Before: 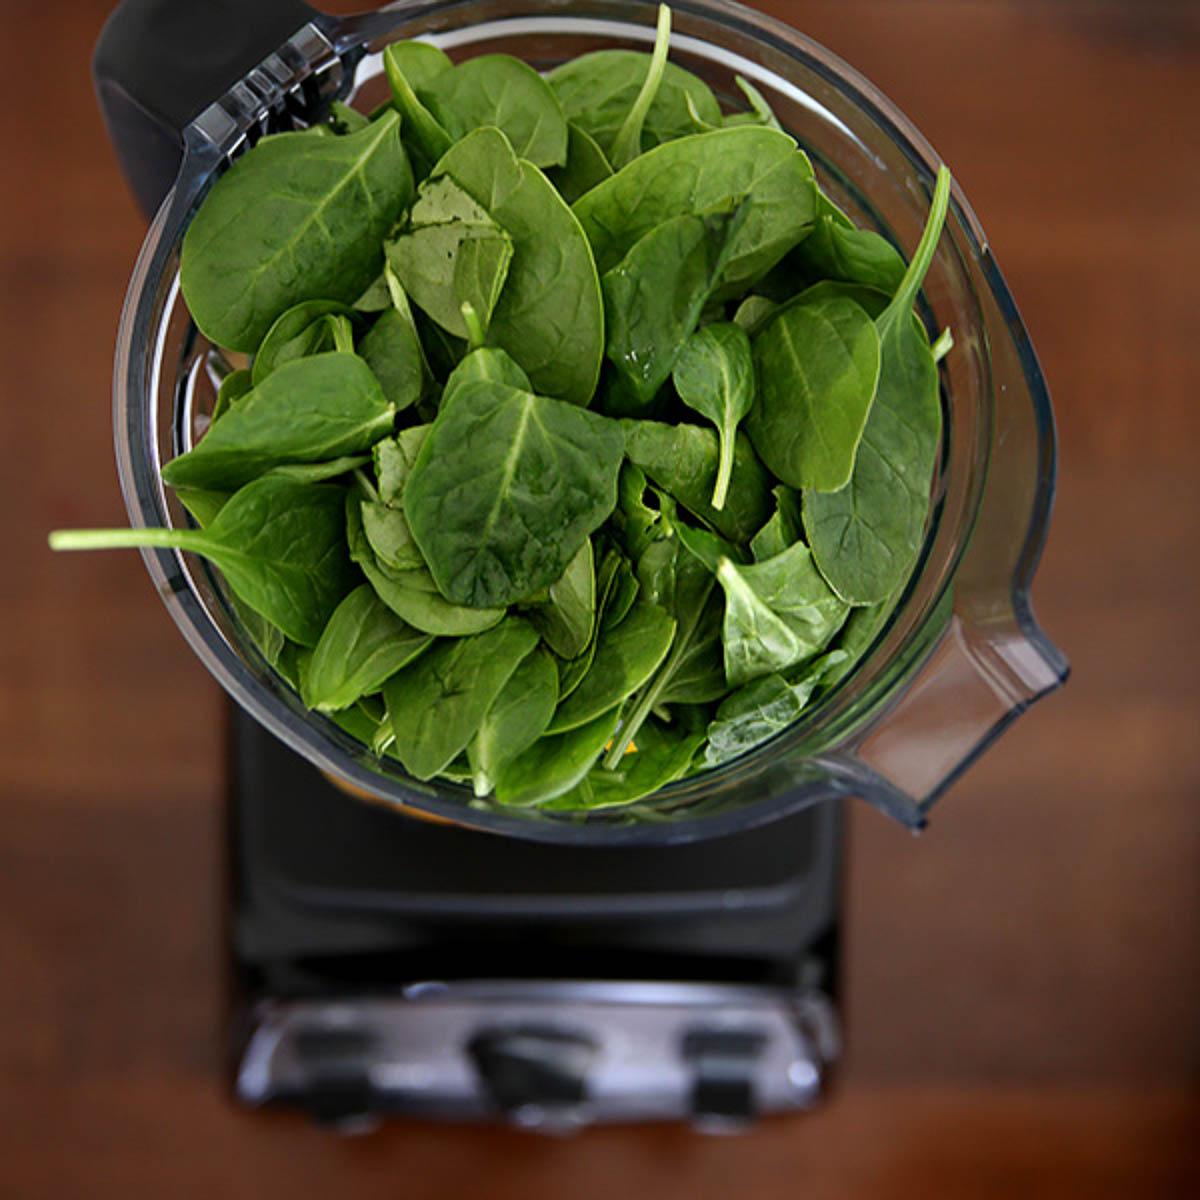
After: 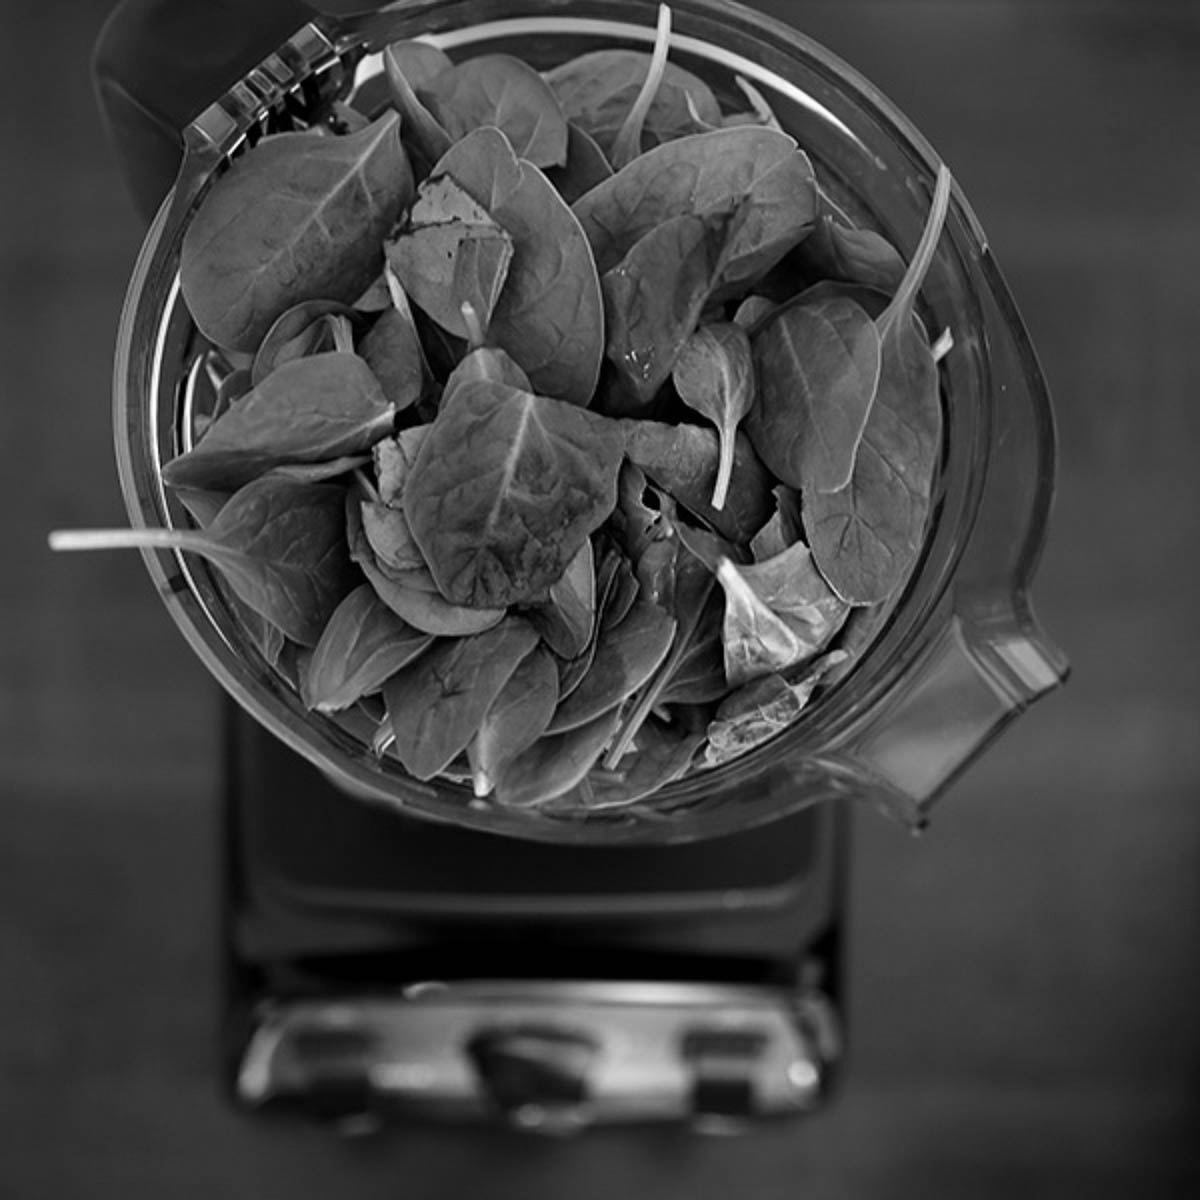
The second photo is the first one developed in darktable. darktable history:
color calibration: output gray [0.21, 0.42, 0.37, 0], illuminant F (fluorescent), F source F9 (Cool White Deluxe 4150 K) – high CRI, x 0.375, y 0.373, temperature 4158.33 K
